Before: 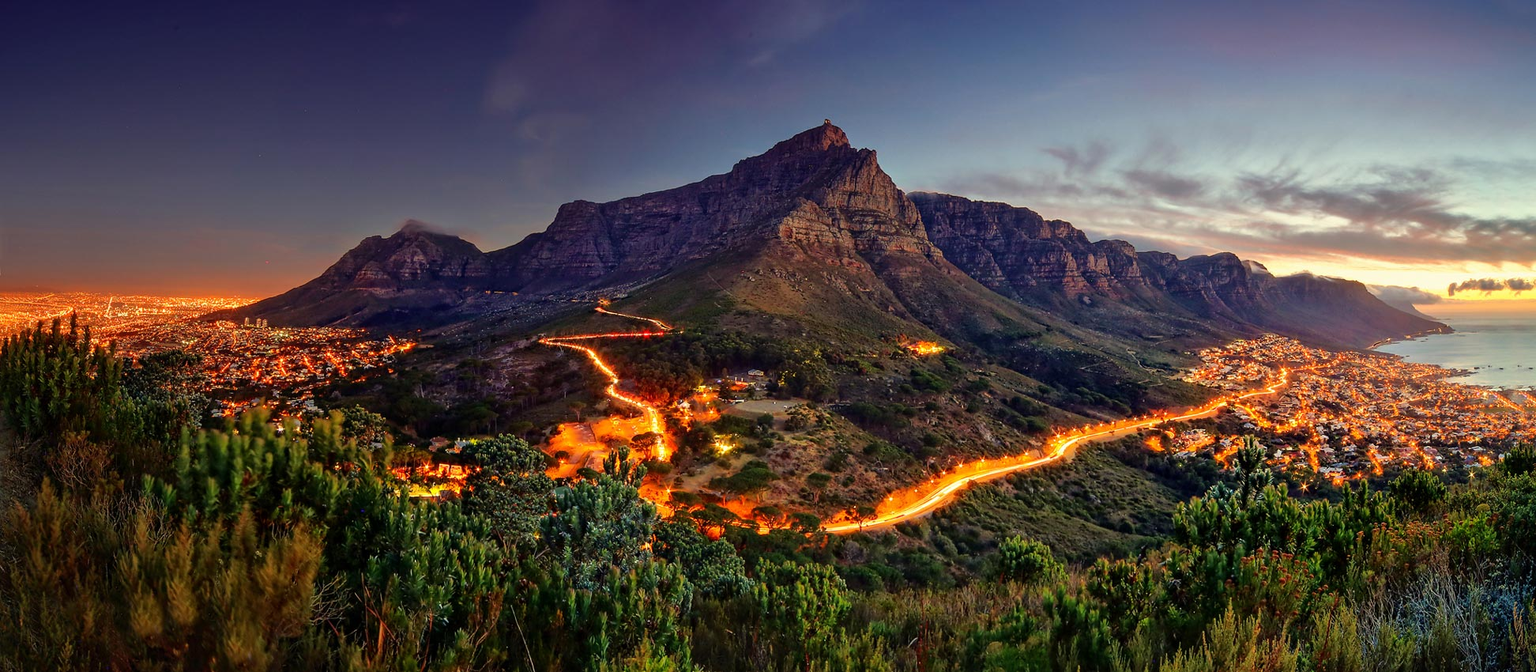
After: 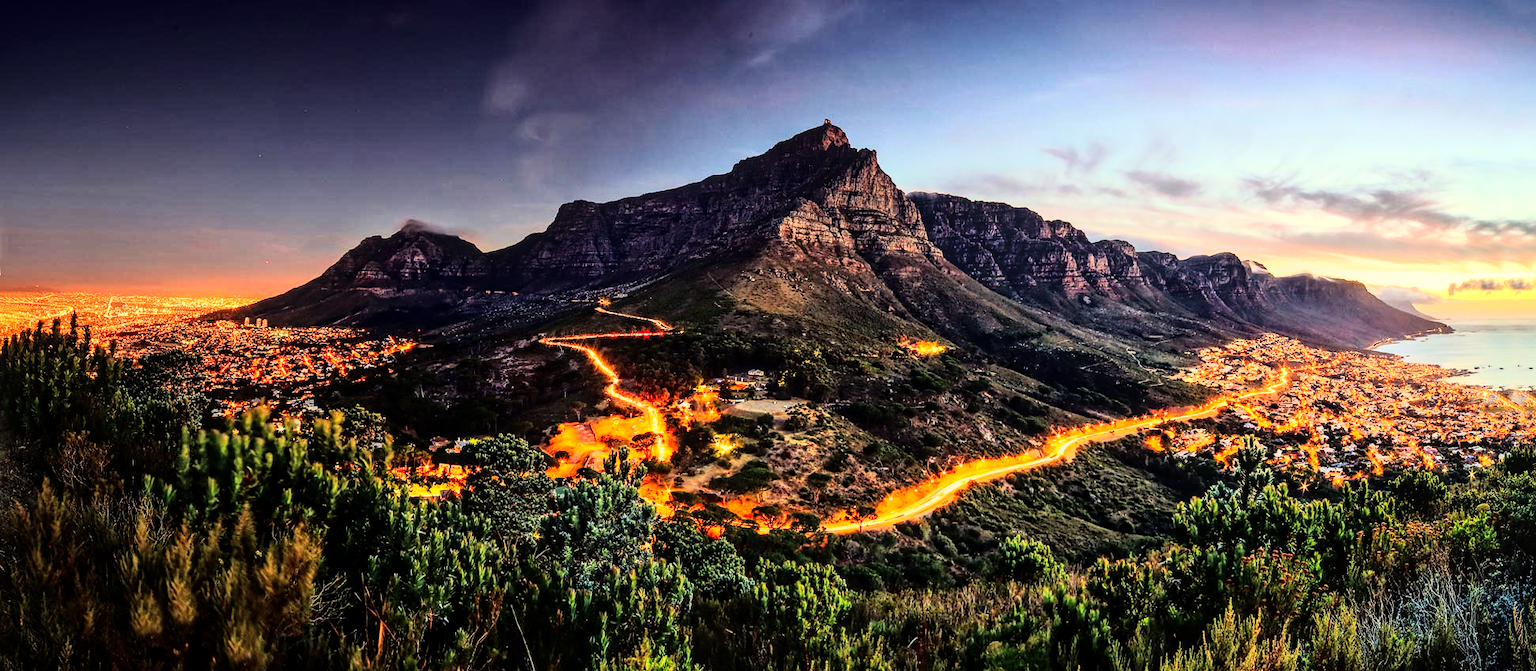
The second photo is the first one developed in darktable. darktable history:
rgb curve: curves: ch0 [(0, 0) (0.21, 0.15) (0.24, 0.21) (0.5, 0.75) (0.75, 0.96) (0.89, 0.99) (1, 1)]; ch1 [(0, 0.02) (0.21, 0.13) (0.25, 0.2) (0.5, 0.67) (0.75, 0.9) (0.89, 0.97) (1, 1)]; ch2 [(0, 0.02) (0.21, 0.13) (0.25, 0.2) (0.5, 0.67) (0.75, 0.9) (0.89, 0.97) (1, 1)], compensate middle gray true
local contrast: on, module defaults
